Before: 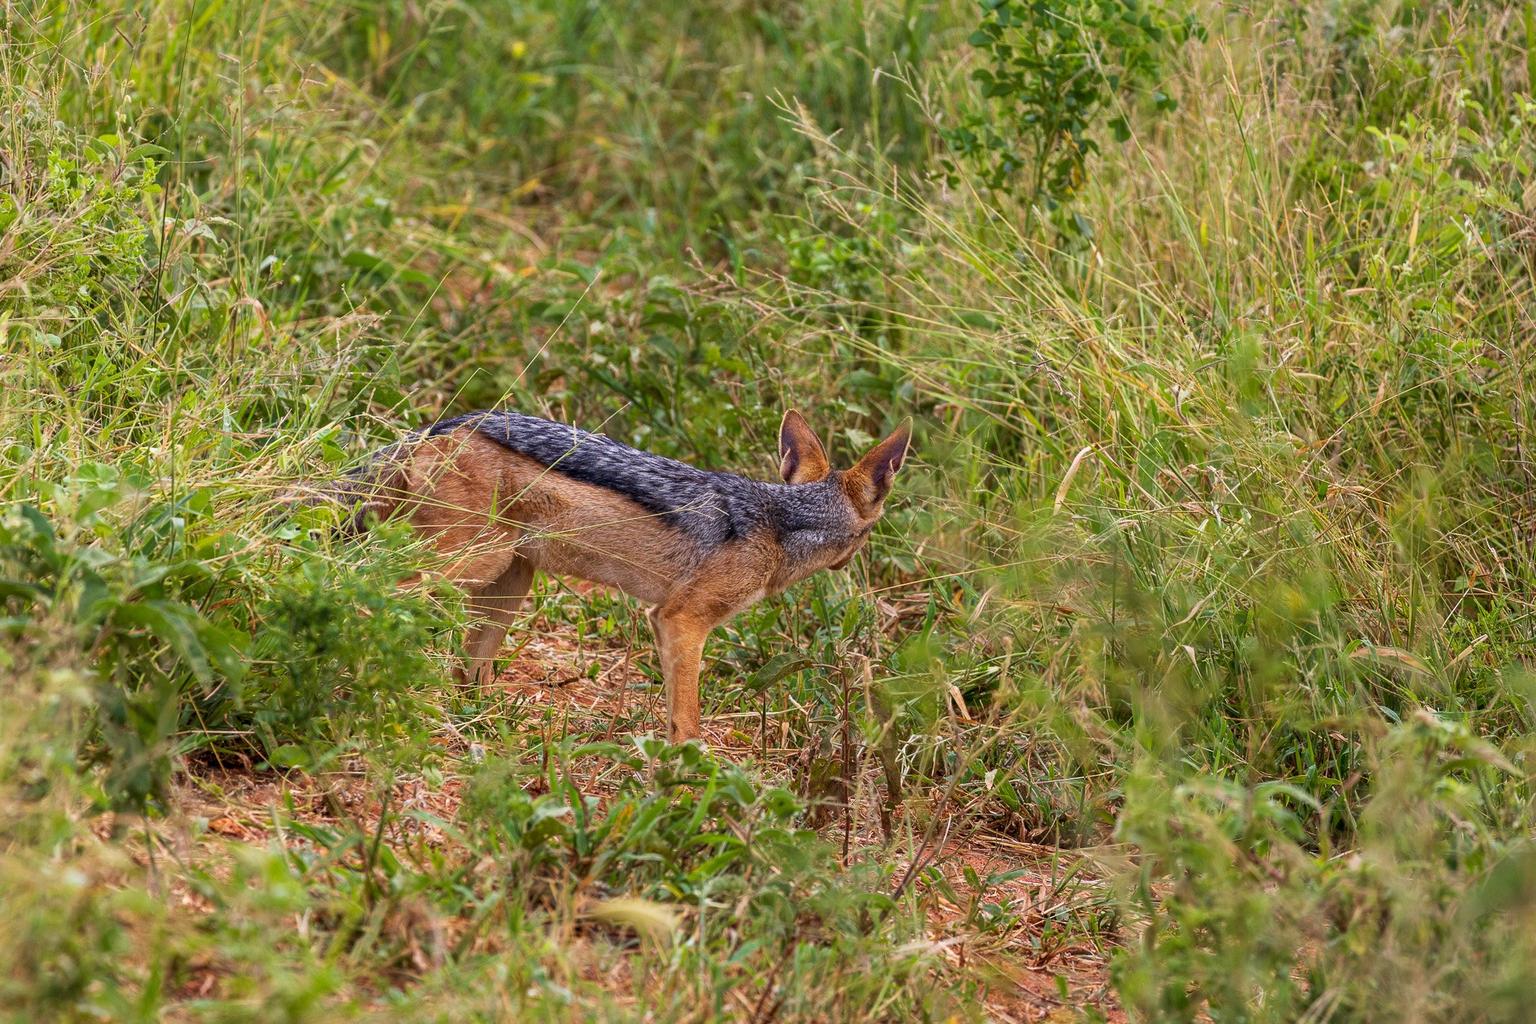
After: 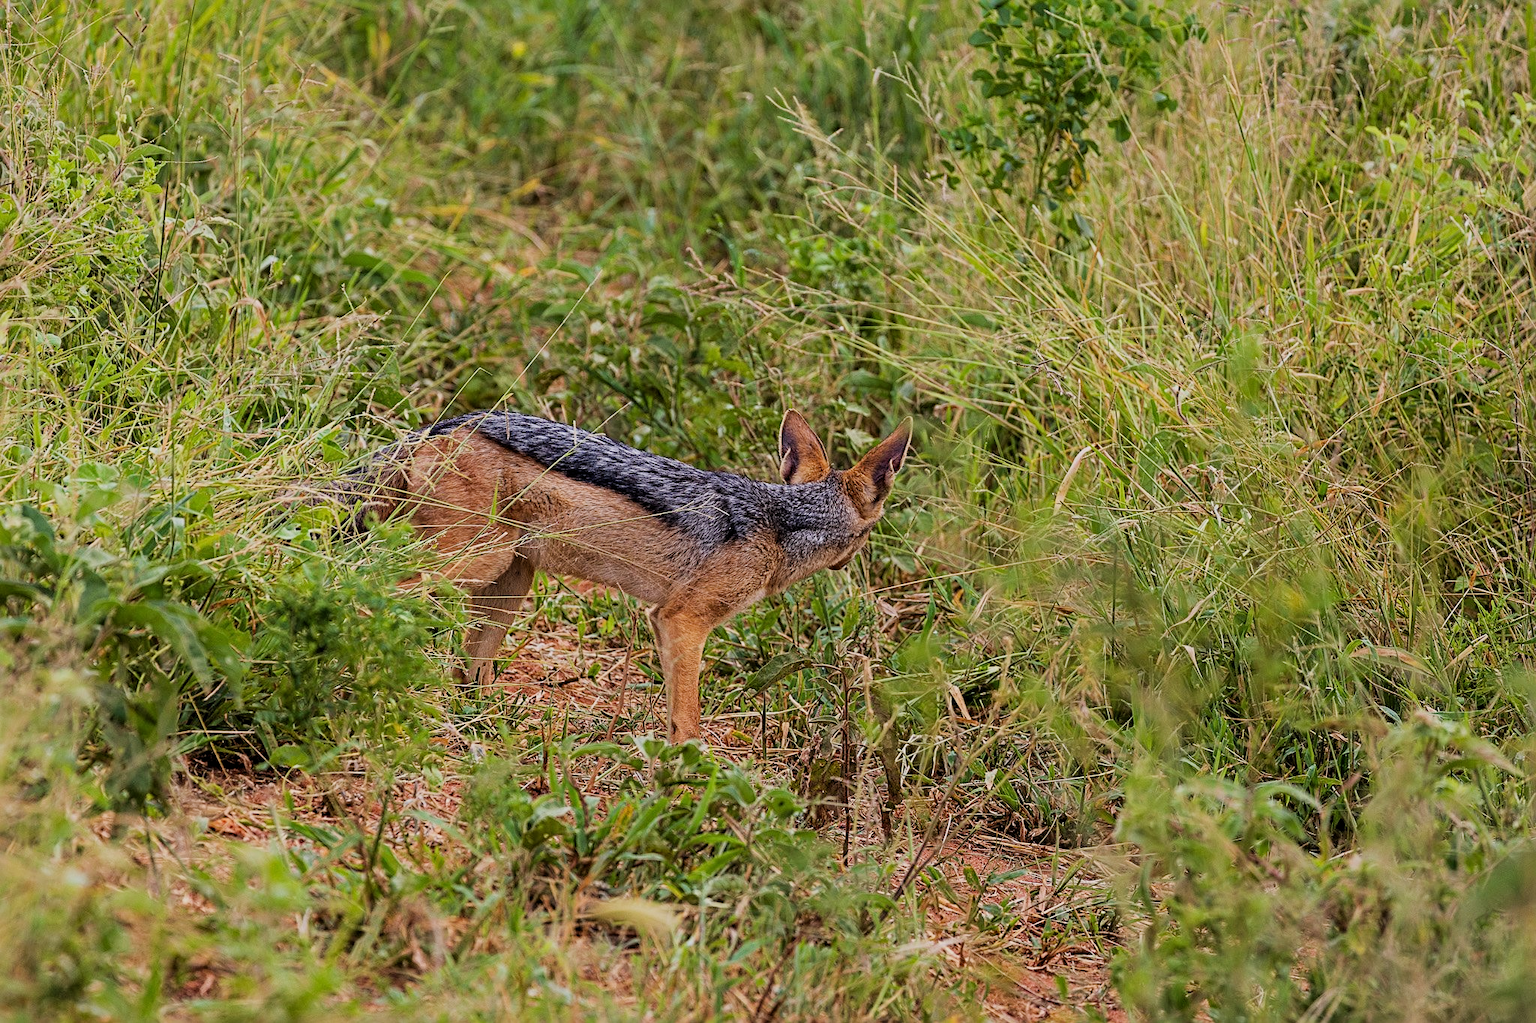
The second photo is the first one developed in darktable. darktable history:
sharpen: radius 2.767
filmic rgb: black relative exposure -7.65 EV, white relative exposure 4.56 EV, hardness 3.61, contrast 1.05
